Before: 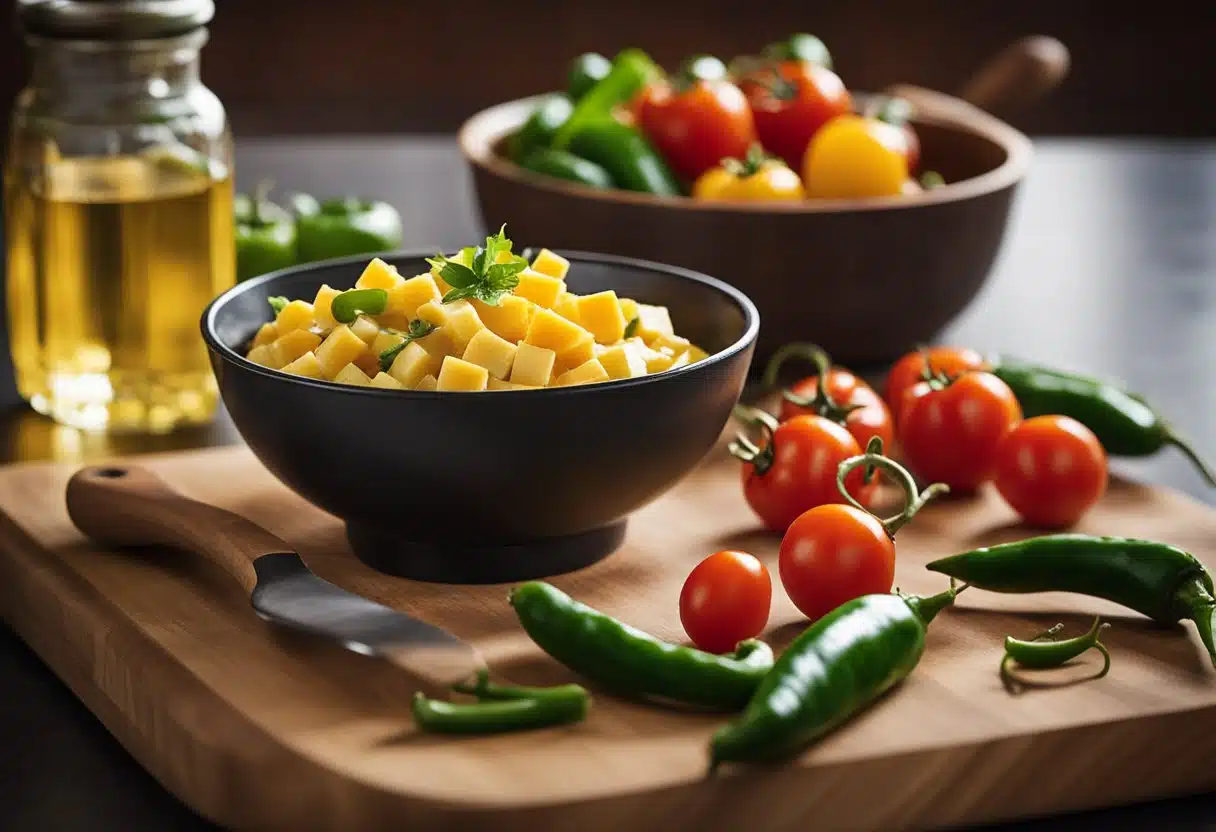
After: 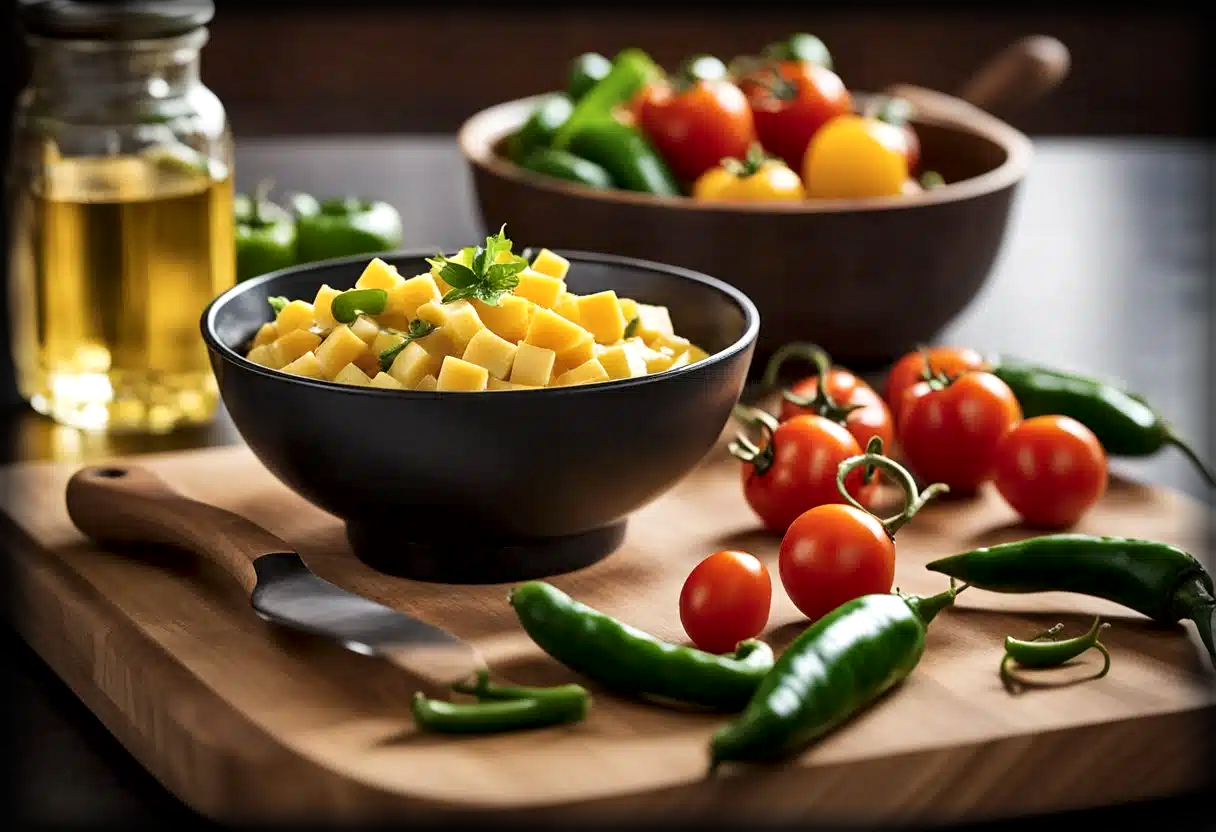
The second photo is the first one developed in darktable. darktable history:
local contrast: mode bilateral grid, contrast 26, coarseness 60, detail 152%, midtone range 0.2
vignetting: fall-off start 92.96%, fall-off radius 5.99%, brightness -0.813, automatic ratio true, width/height ratio 1.331, shape 0.051
